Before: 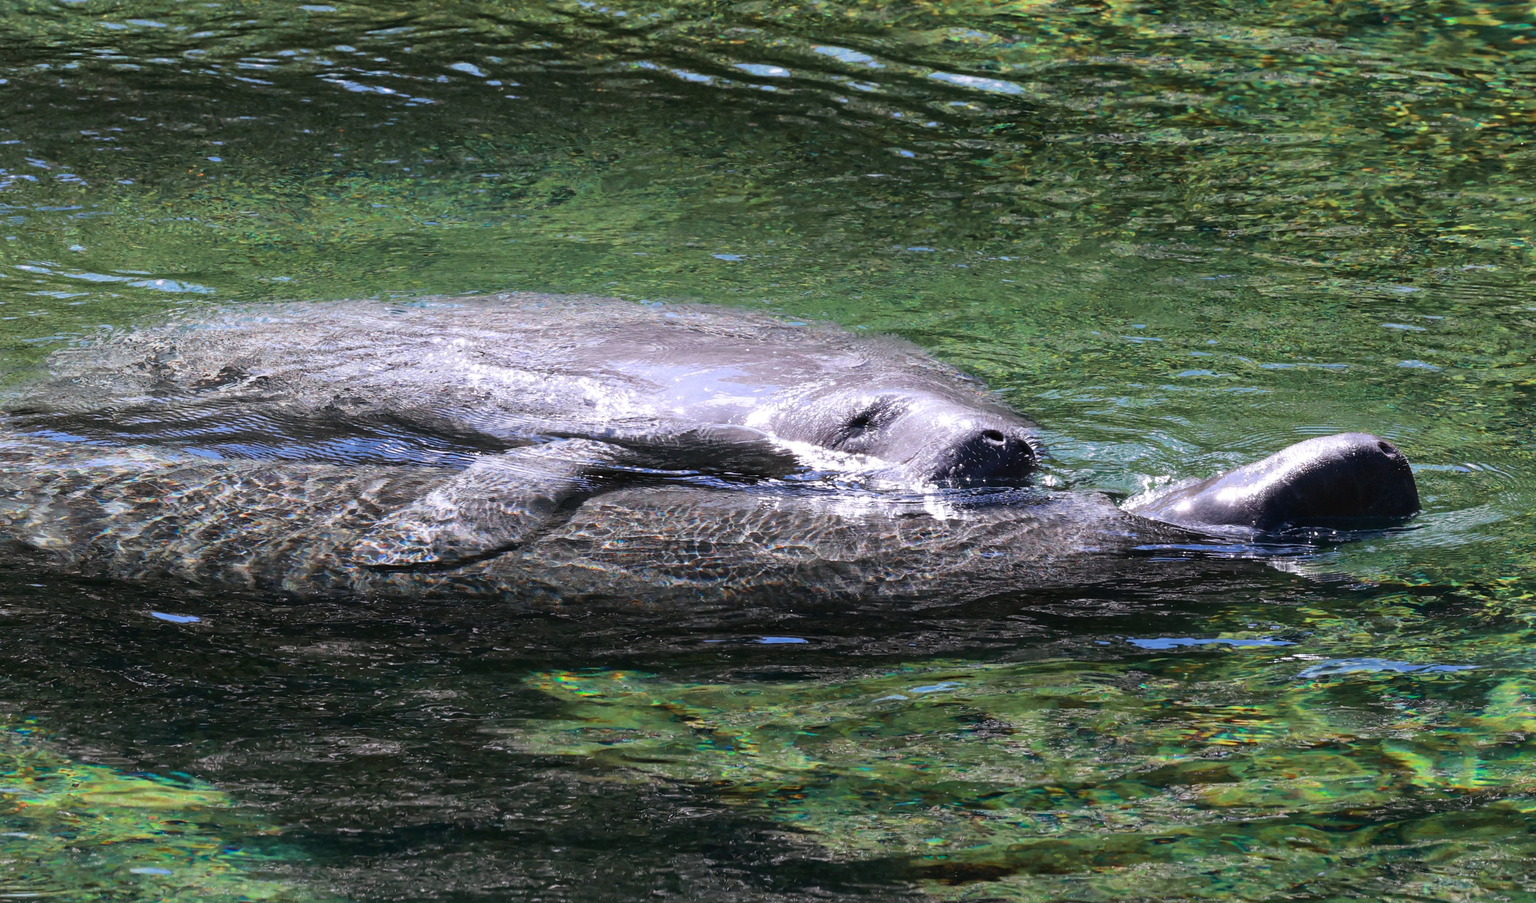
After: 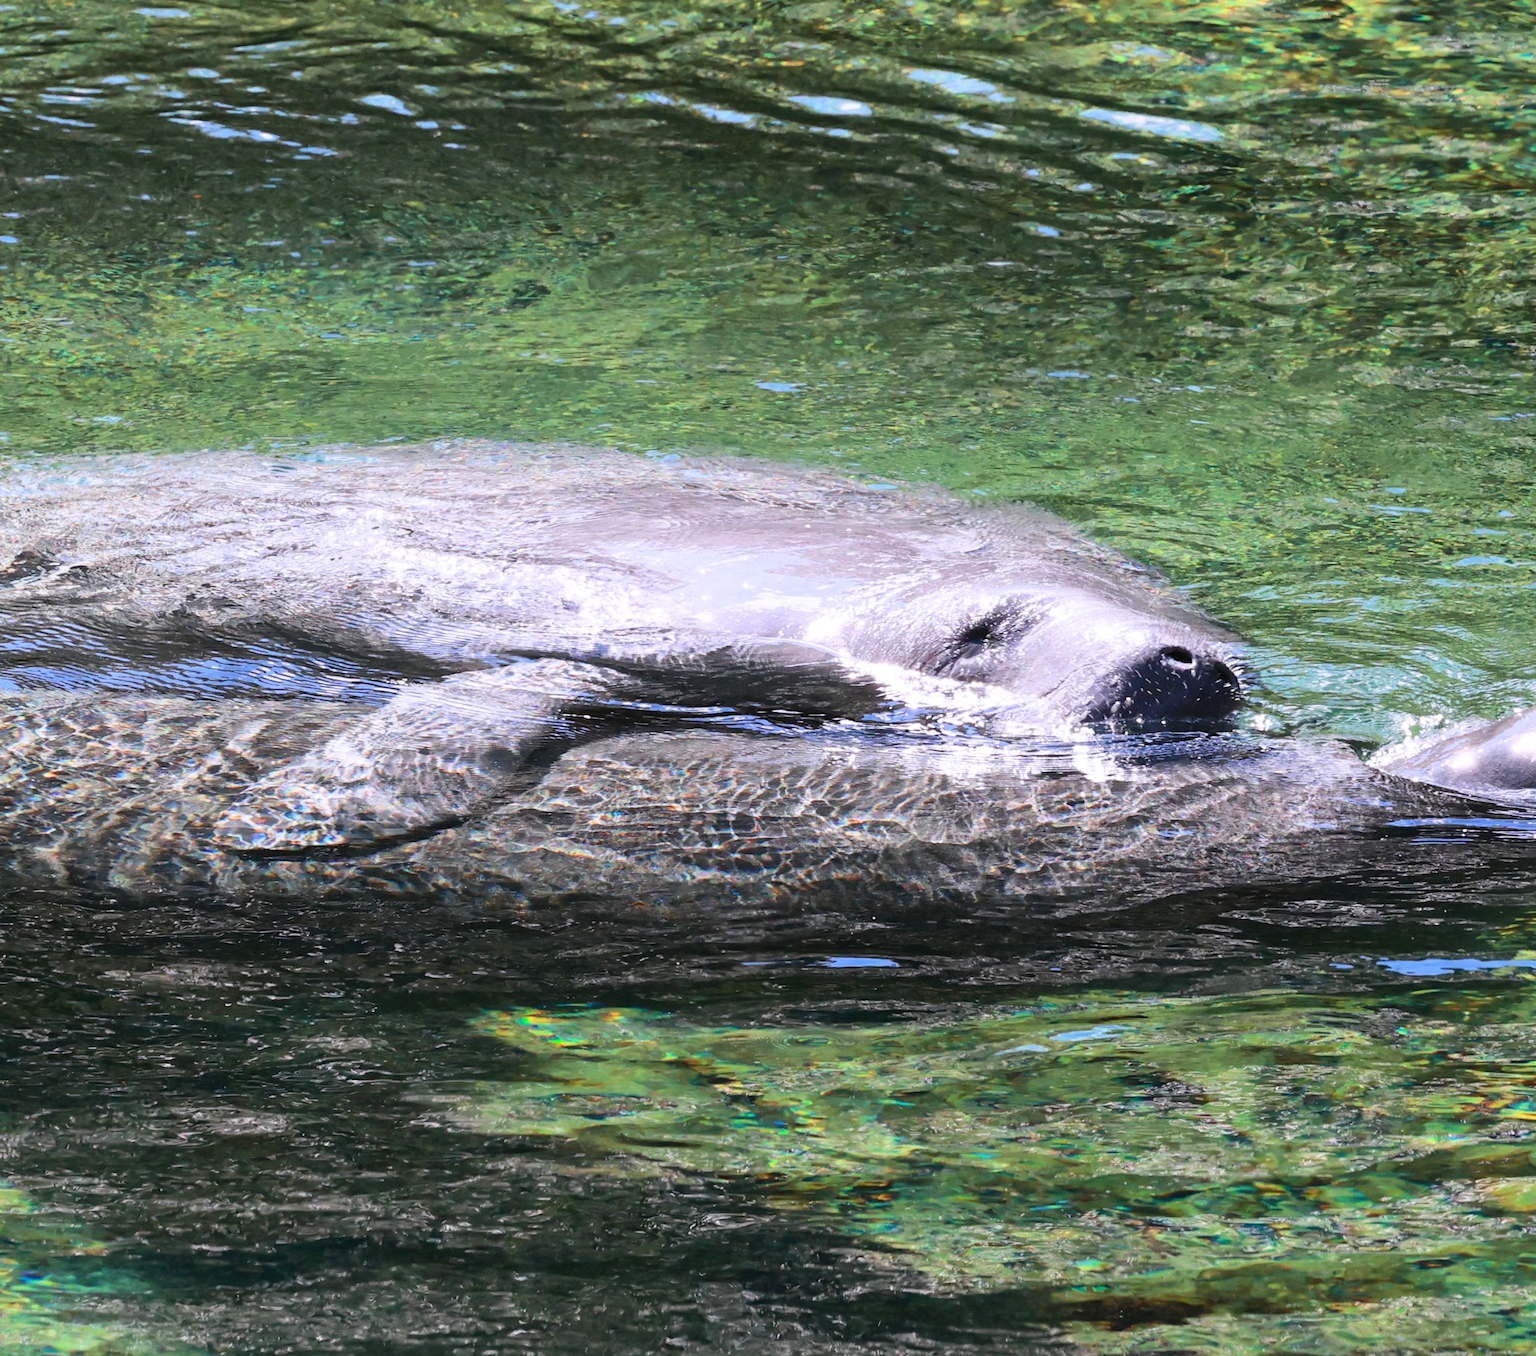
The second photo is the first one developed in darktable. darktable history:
crop and rotate: left 13.679%, right 19.765%
base curve: curves: ch0 [(0, 0) (0.204, 0.334) (0.55, 0.733) (1, 1)]
